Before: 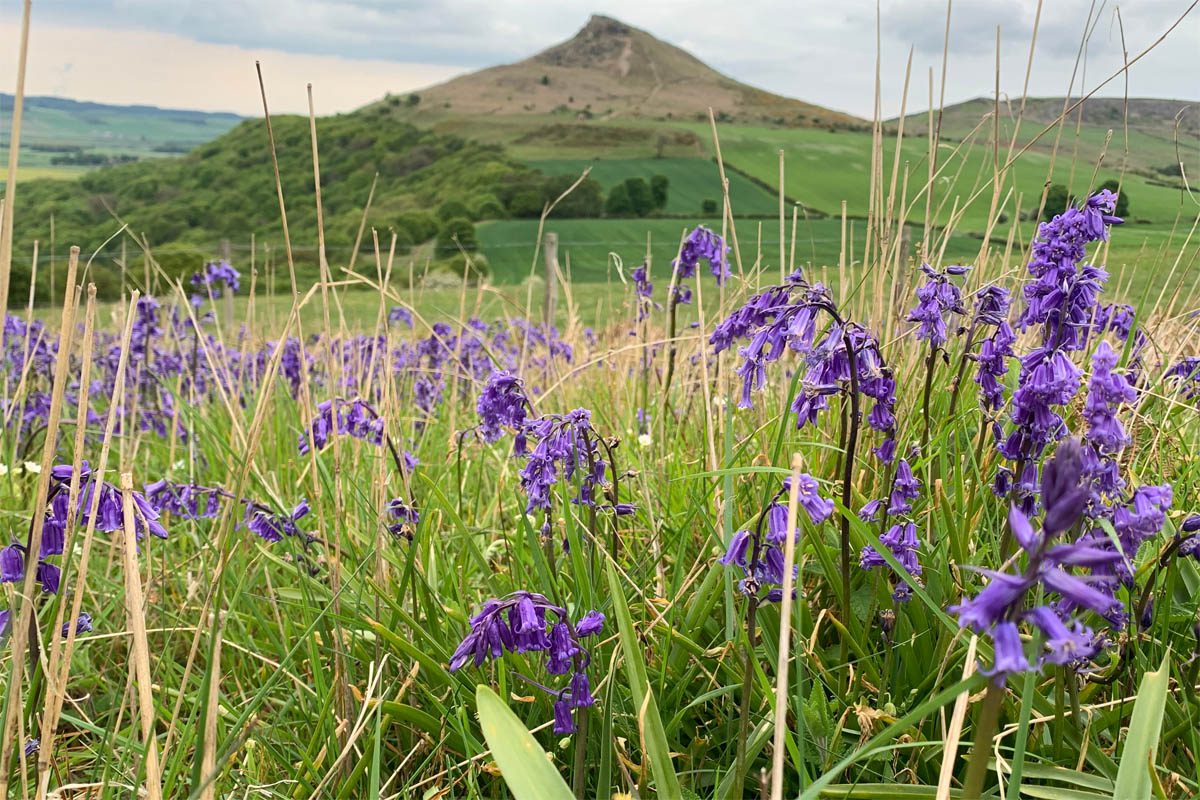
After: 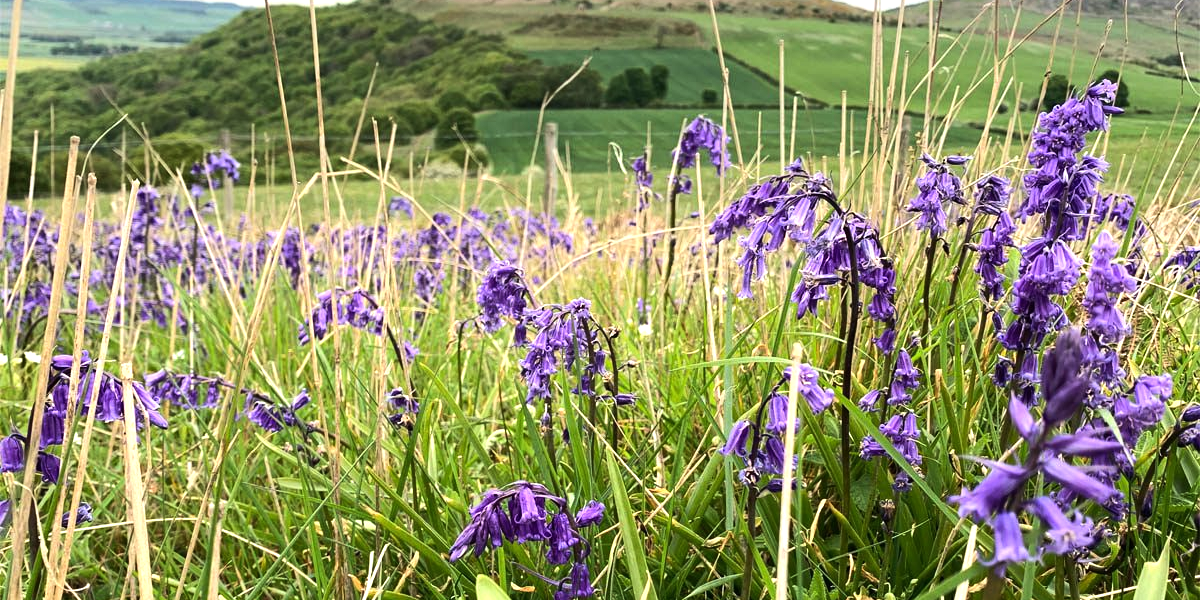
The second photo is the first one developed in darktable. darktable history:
tone equalizer: -8 EV -0.75 EV, -7 EV -0.7 EV, -6 EV -0.6 EV, -5 EV -0.4 EV, -3 EV 0.4 EV, -2 EV 0.6 EV, -1 EV 0.7 EV, +0 EV 0.75 EV, edges refinement/feathering 500, mask exposure compensation -1.57 EV, preserve details no
crop: top 13.819%, bottom 11.169%
